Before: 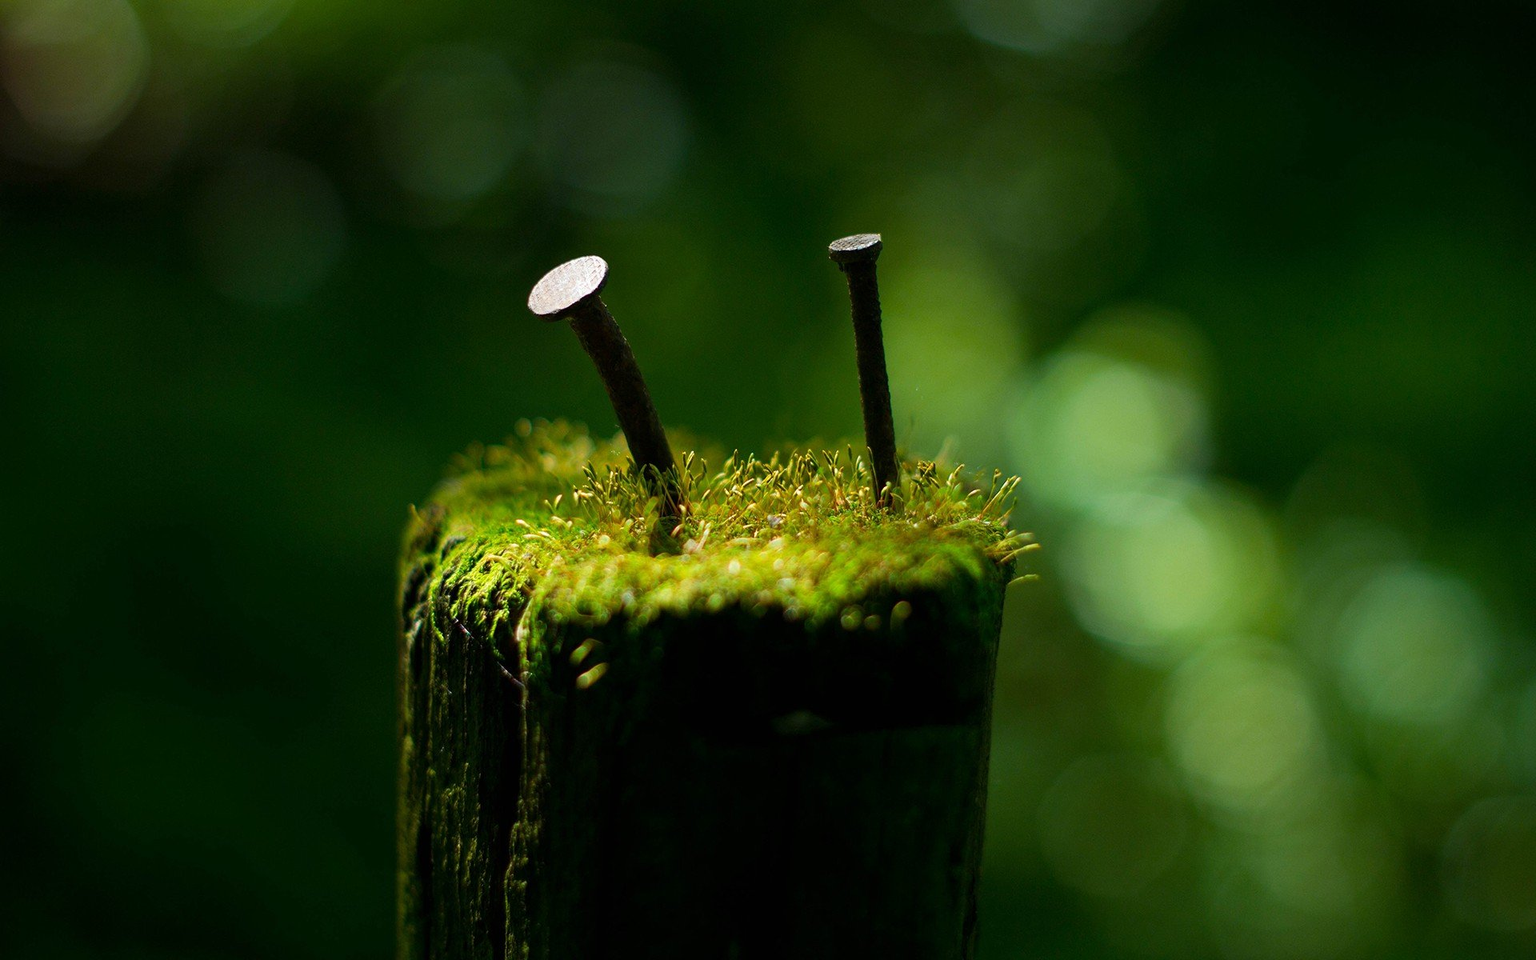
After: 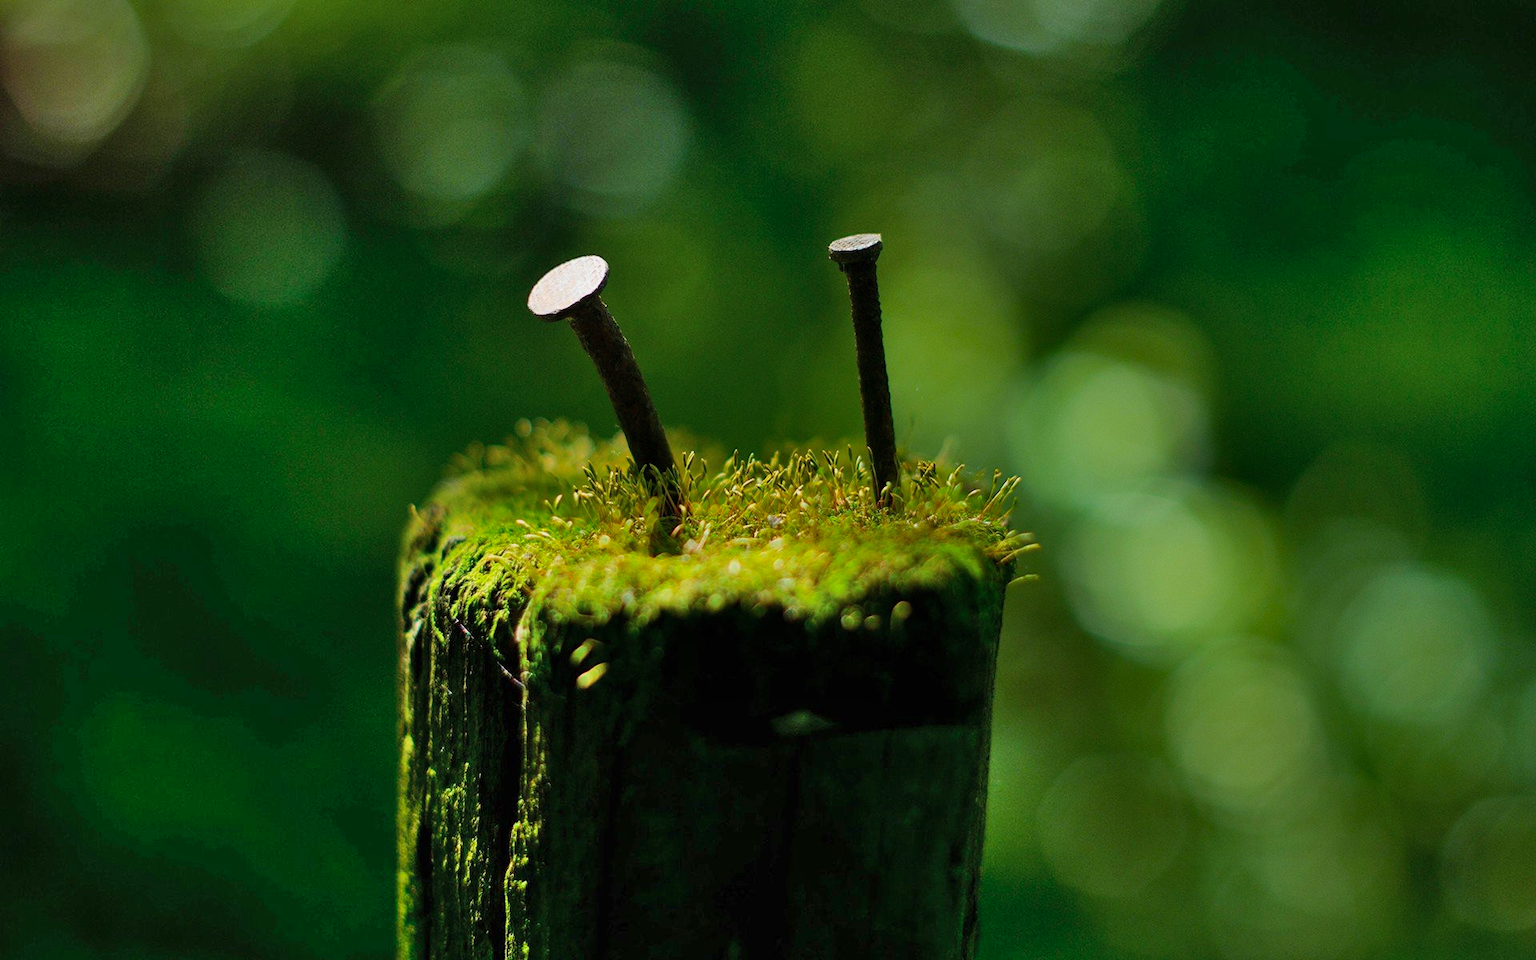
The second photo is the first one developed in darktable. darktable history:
shadows and highlights: shadows 82.09, white point adjustment -9.14, highlights -61.35, soften with gaussian
